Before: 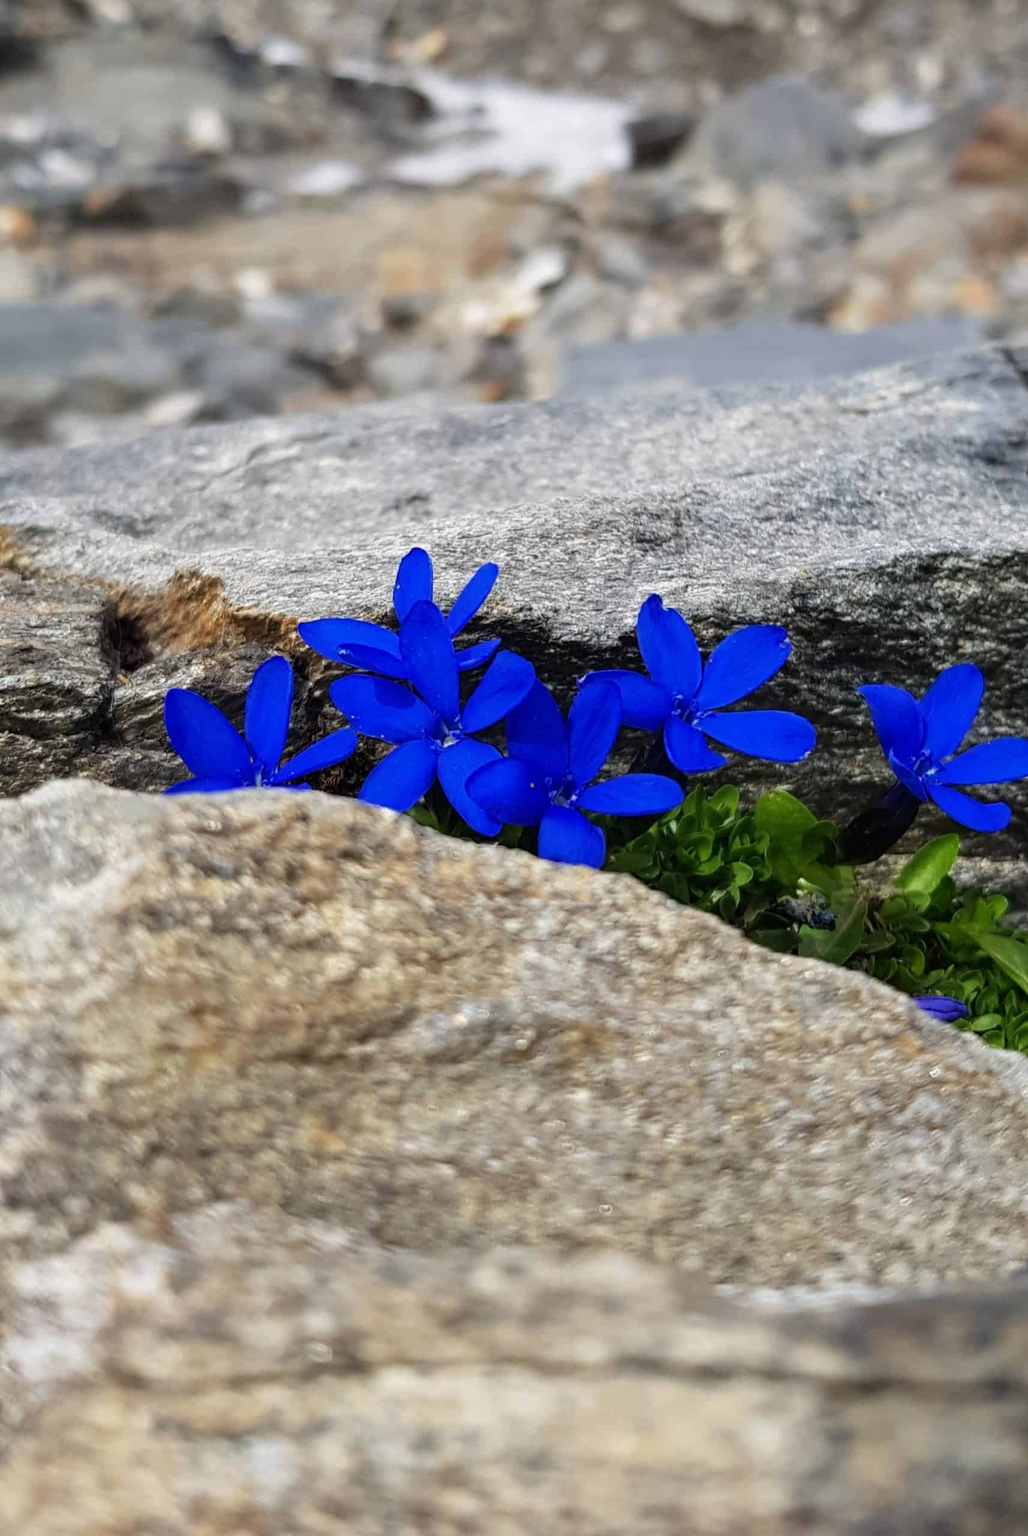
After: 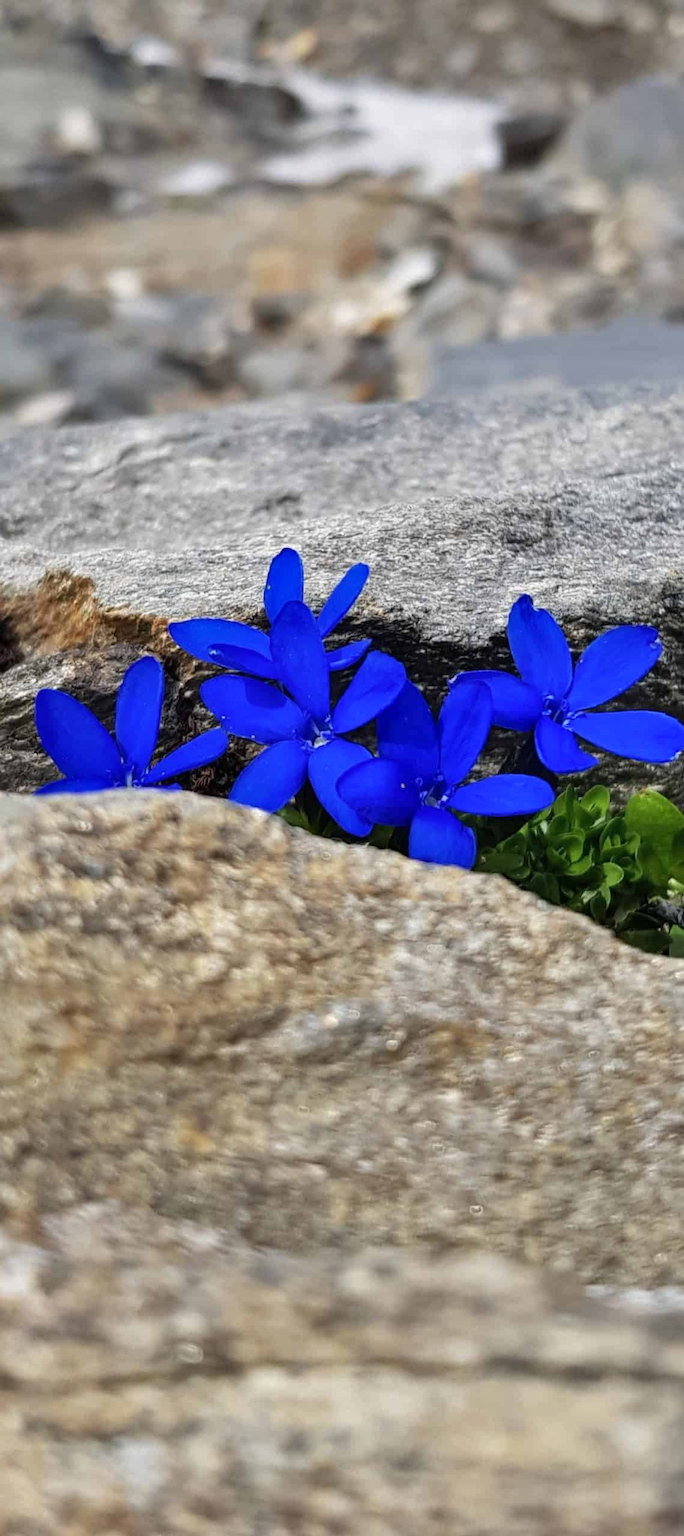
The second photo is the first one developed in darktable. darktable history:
shadows and highlights: soften with gaussian
crop and rotate: left 12.673%, right 20.66%
